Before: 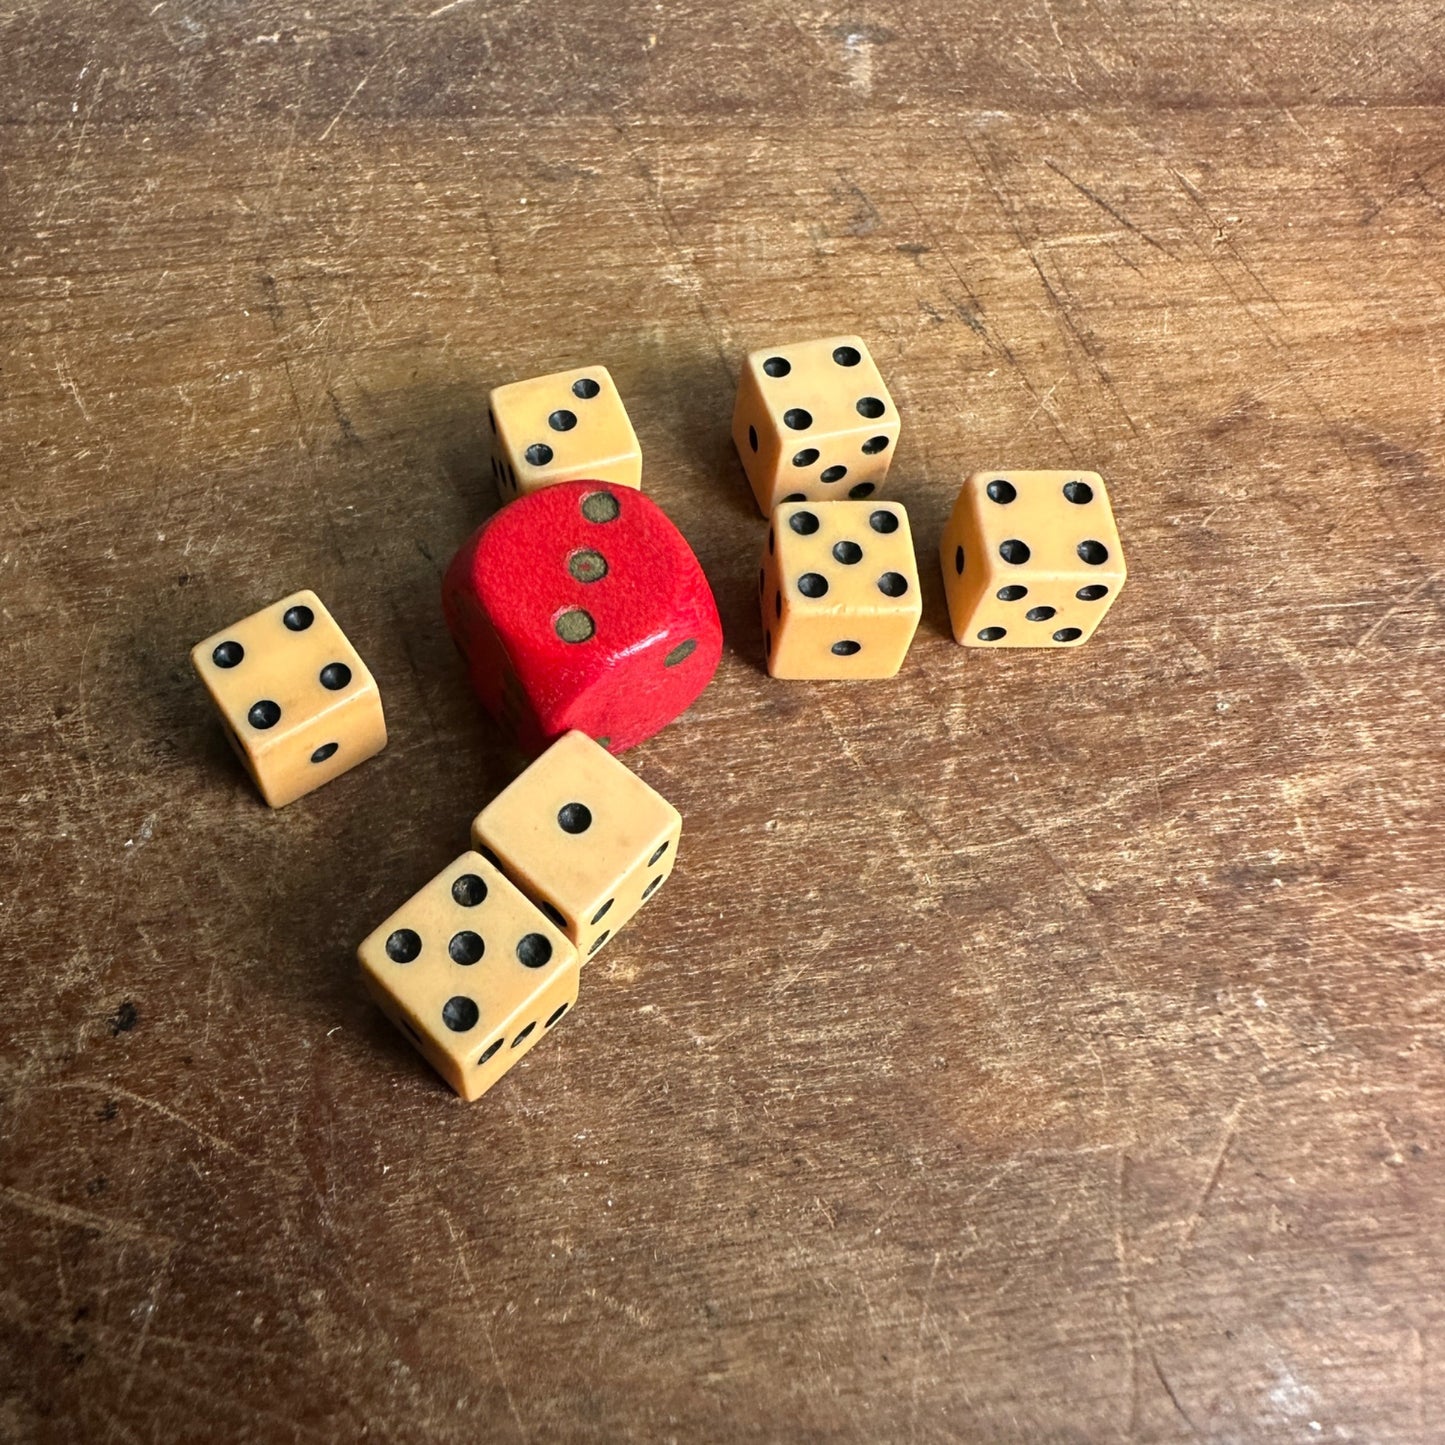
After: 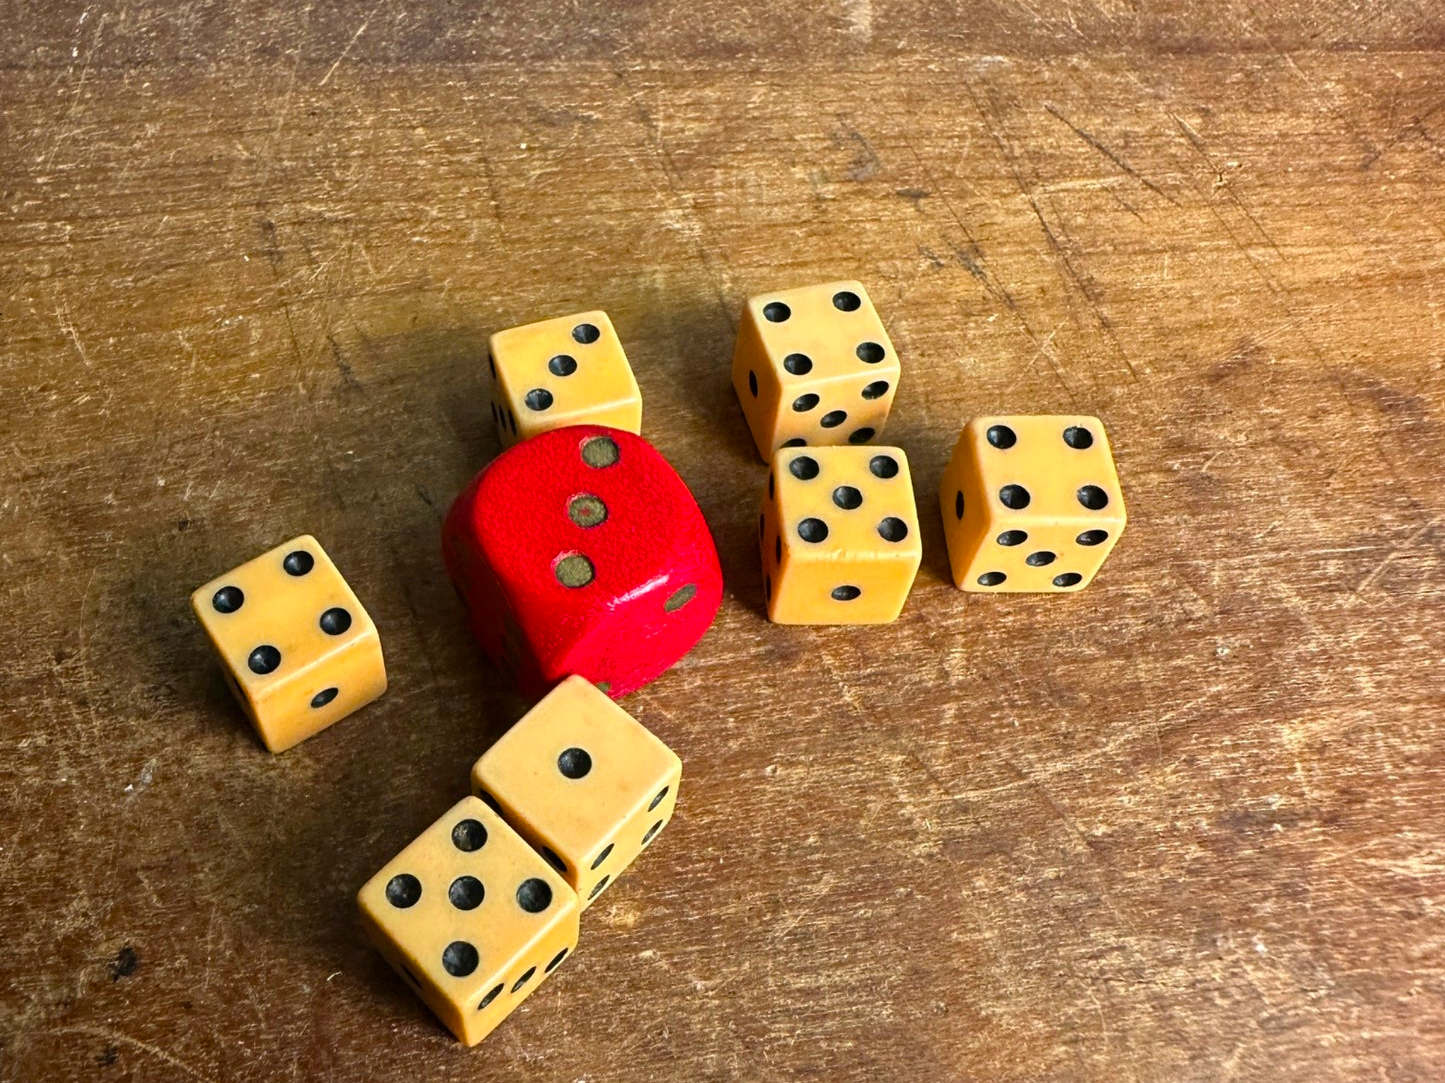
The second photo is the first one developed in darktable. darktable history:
crop: top 3.857%, bottom 21.132%
color balance rgb: perceptual saturation grading › global saturation 30%, global vibrance 10%
